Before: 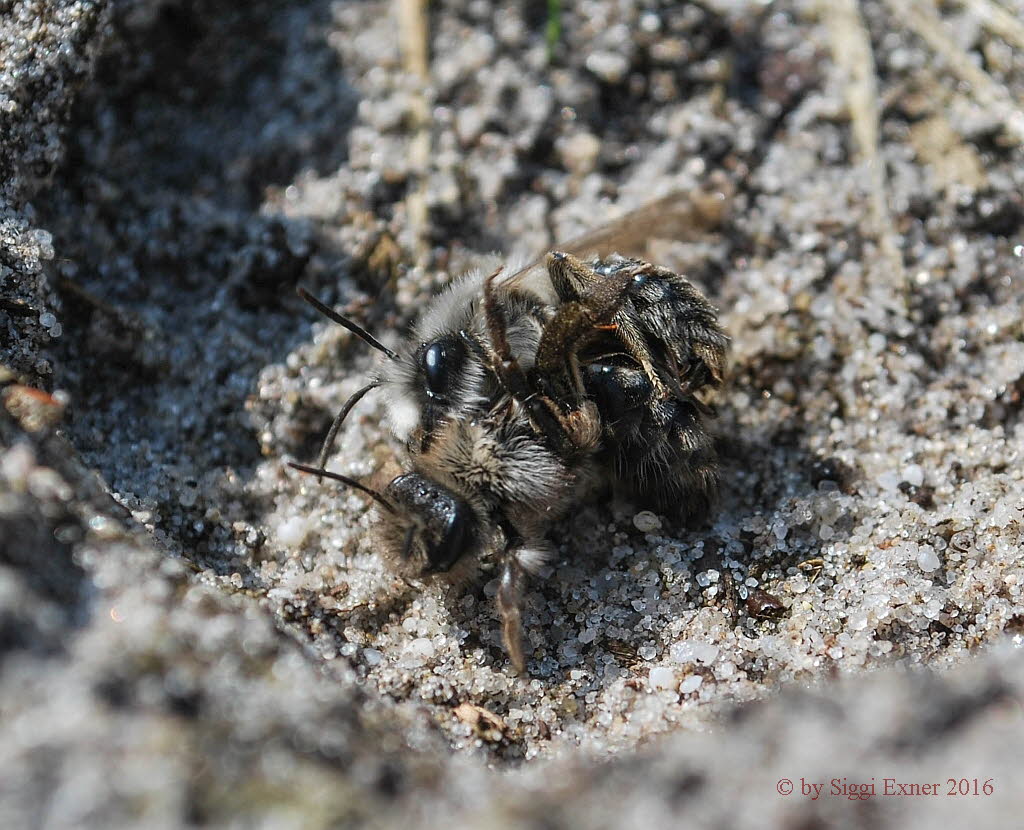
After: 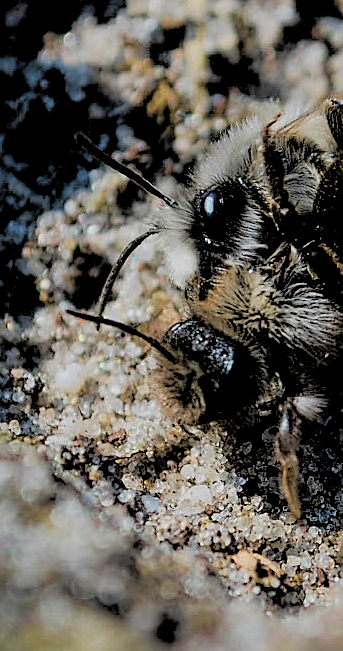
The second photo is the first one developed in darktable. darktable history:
crop and rotate: left 21.77%, top 18.528%, right 44.676%, bottom 2.997%
global tonemap: drago (0.7, 100)
velvia: on, module defaults
sharpen: on, module defaults
rgb levels: levels [[0.034, 0.472, 0.904], [0, 0.5, 1], [0, 0.5, 1]]
contrast equalizer: y [[0.5, 0.488, 0.462, 0.461, 0.491, 0.5], [0.5 ×6], [0.5 ×6], [0 ×6], [0 ×6]]
color balance rgb: perceptual saturation grading › highlights -29.58%, perceptual saturation grading › mid-tones 29.47%, perceptual saturation grading › shadows 59.73%, perceptual brilliance grading › global brilliance -17.79%, perceptual brilliance grading › highlights 28.73%, global vibrance 15.44%
